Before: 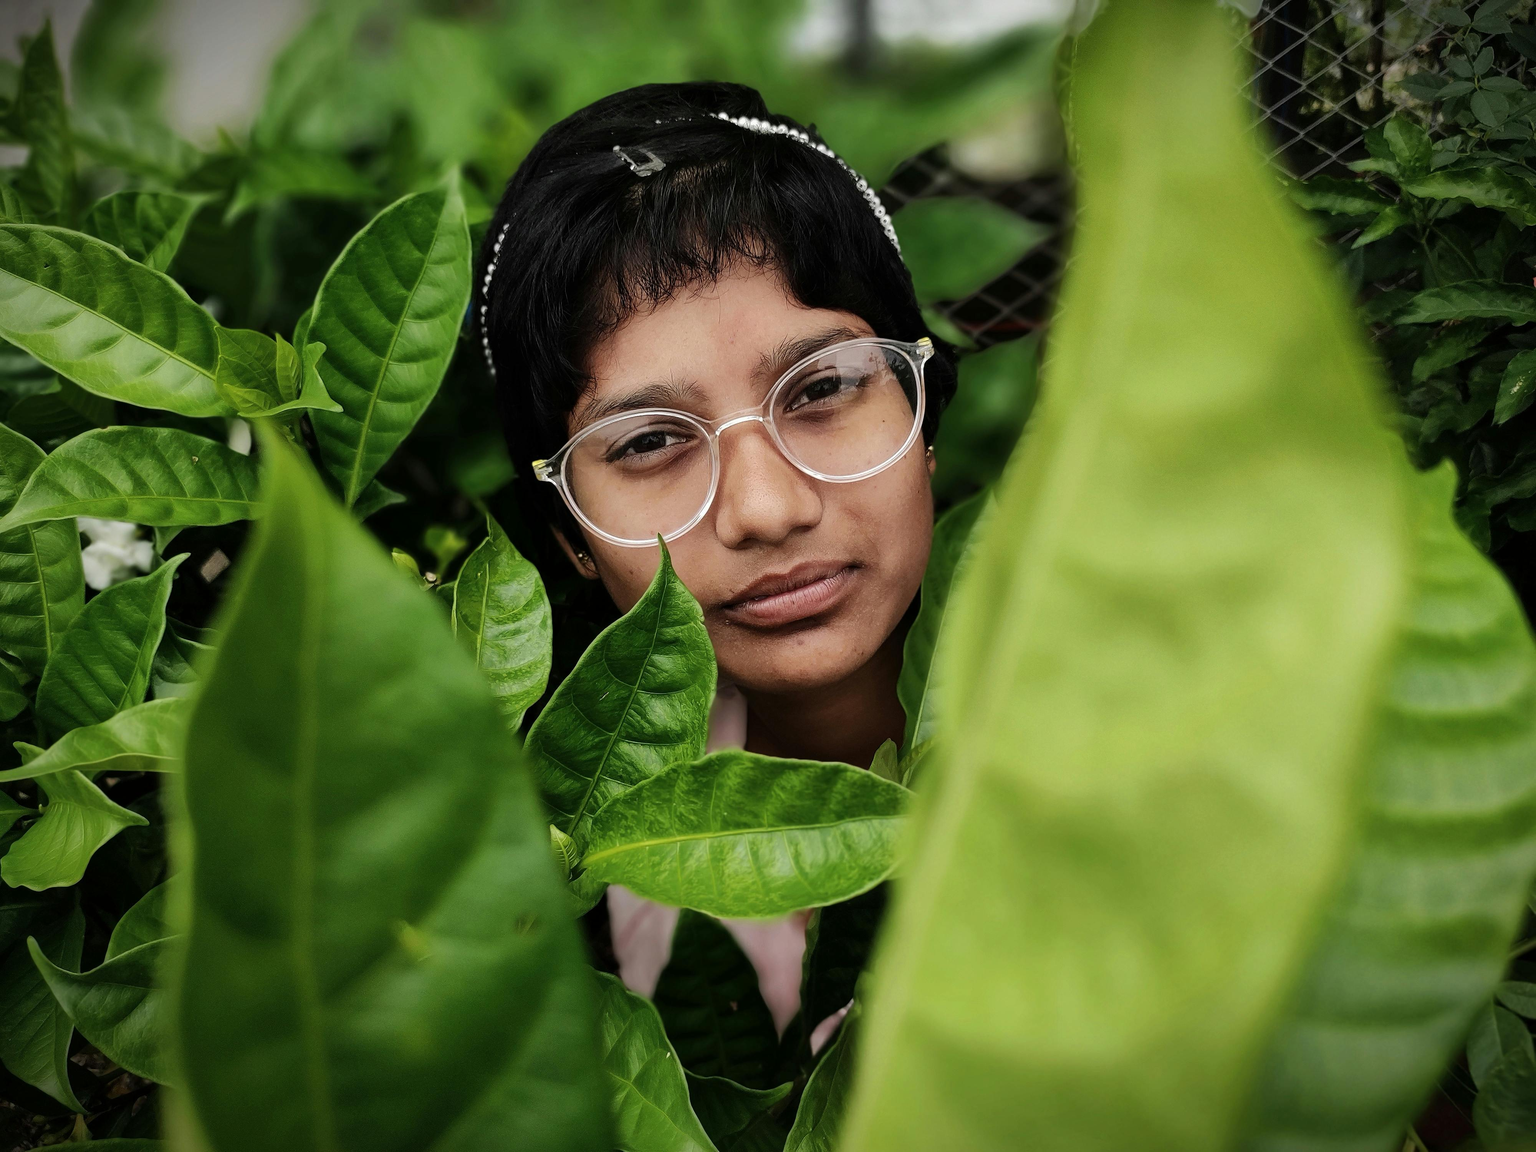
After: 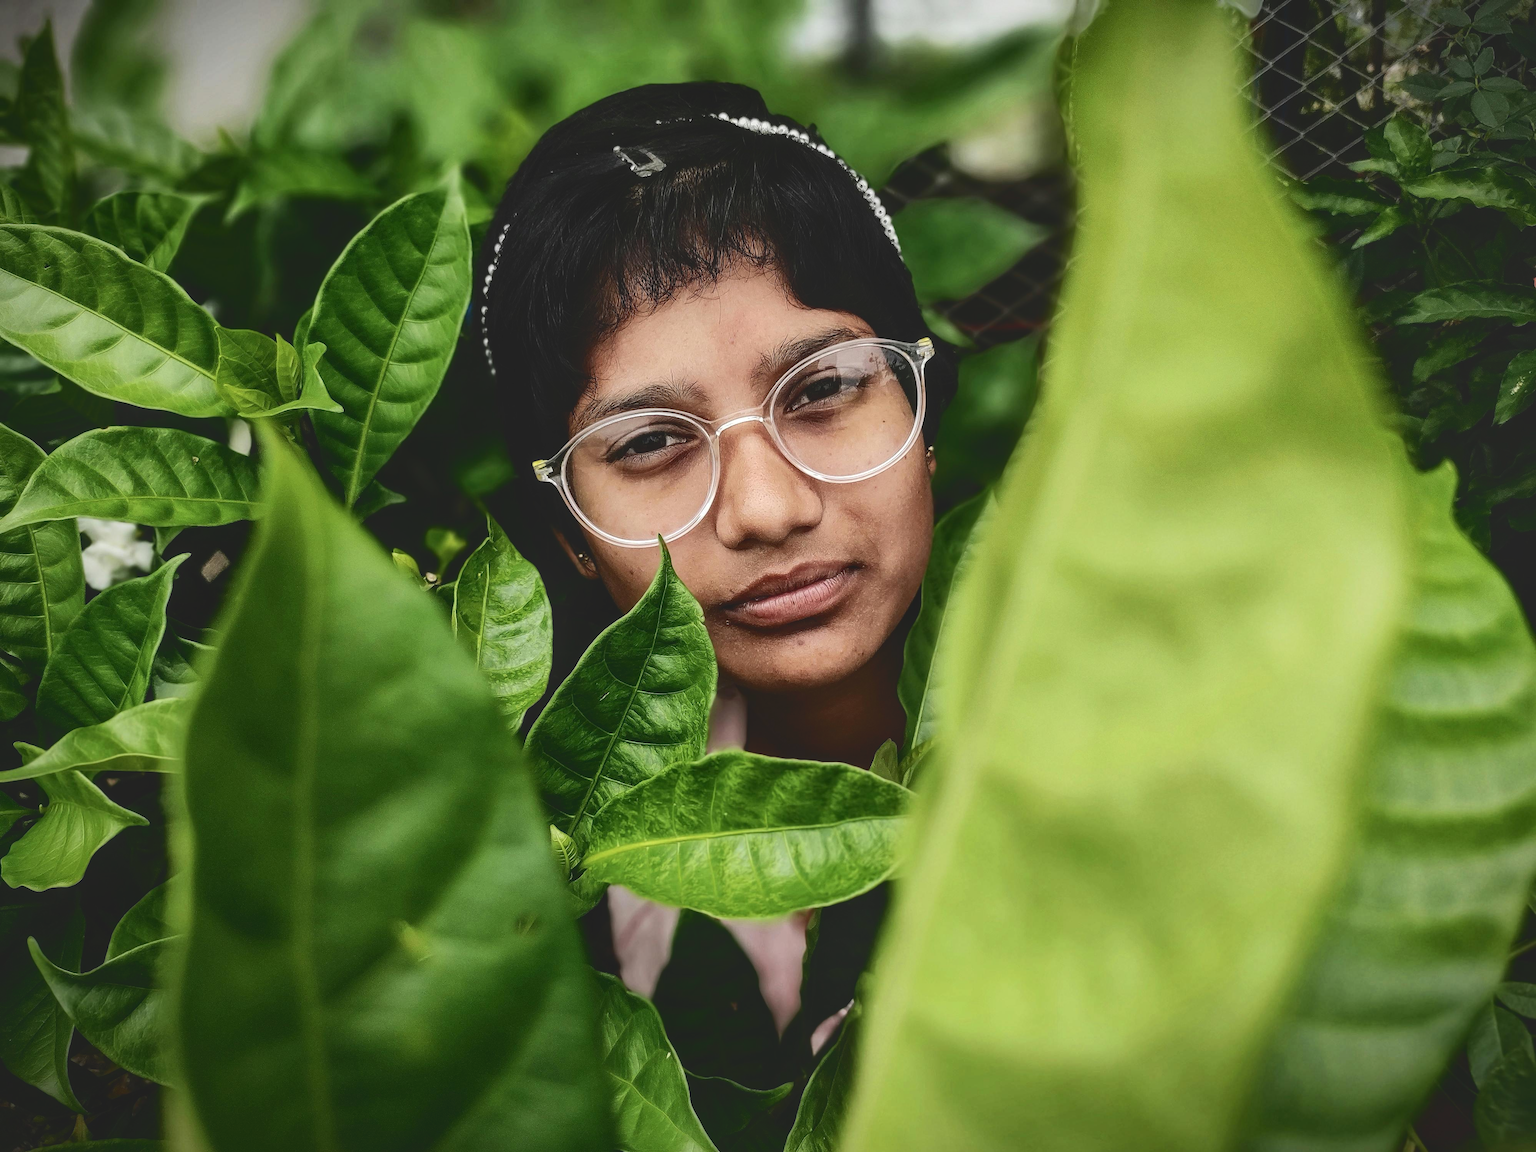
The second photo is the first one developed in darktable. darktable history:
local contrast: detail 117%
tone curve: curves: ch0 [(0, 0.129) (0.187, 0.207) (0.729, 0.789) (1, 1)], color space Lab, independent channels, preserve colors none
tone equalizer: edges refinement/feathering 500, mask exposure compensation -1.57 EV, preserve details no
